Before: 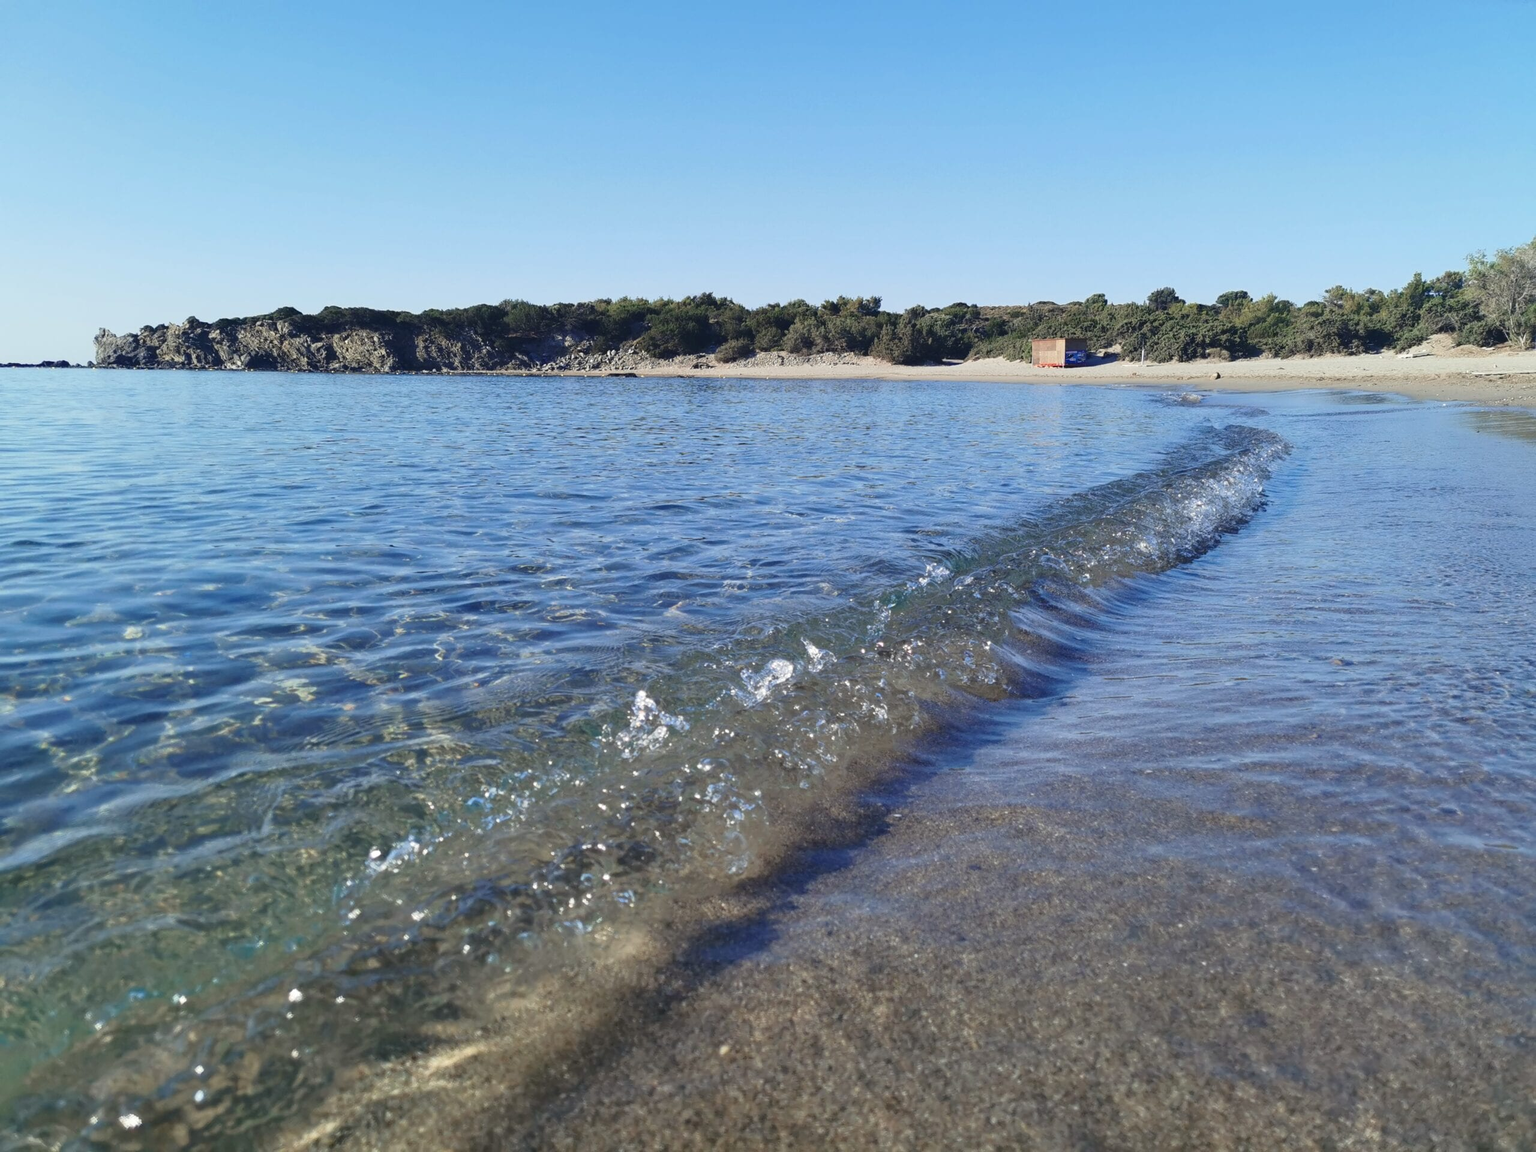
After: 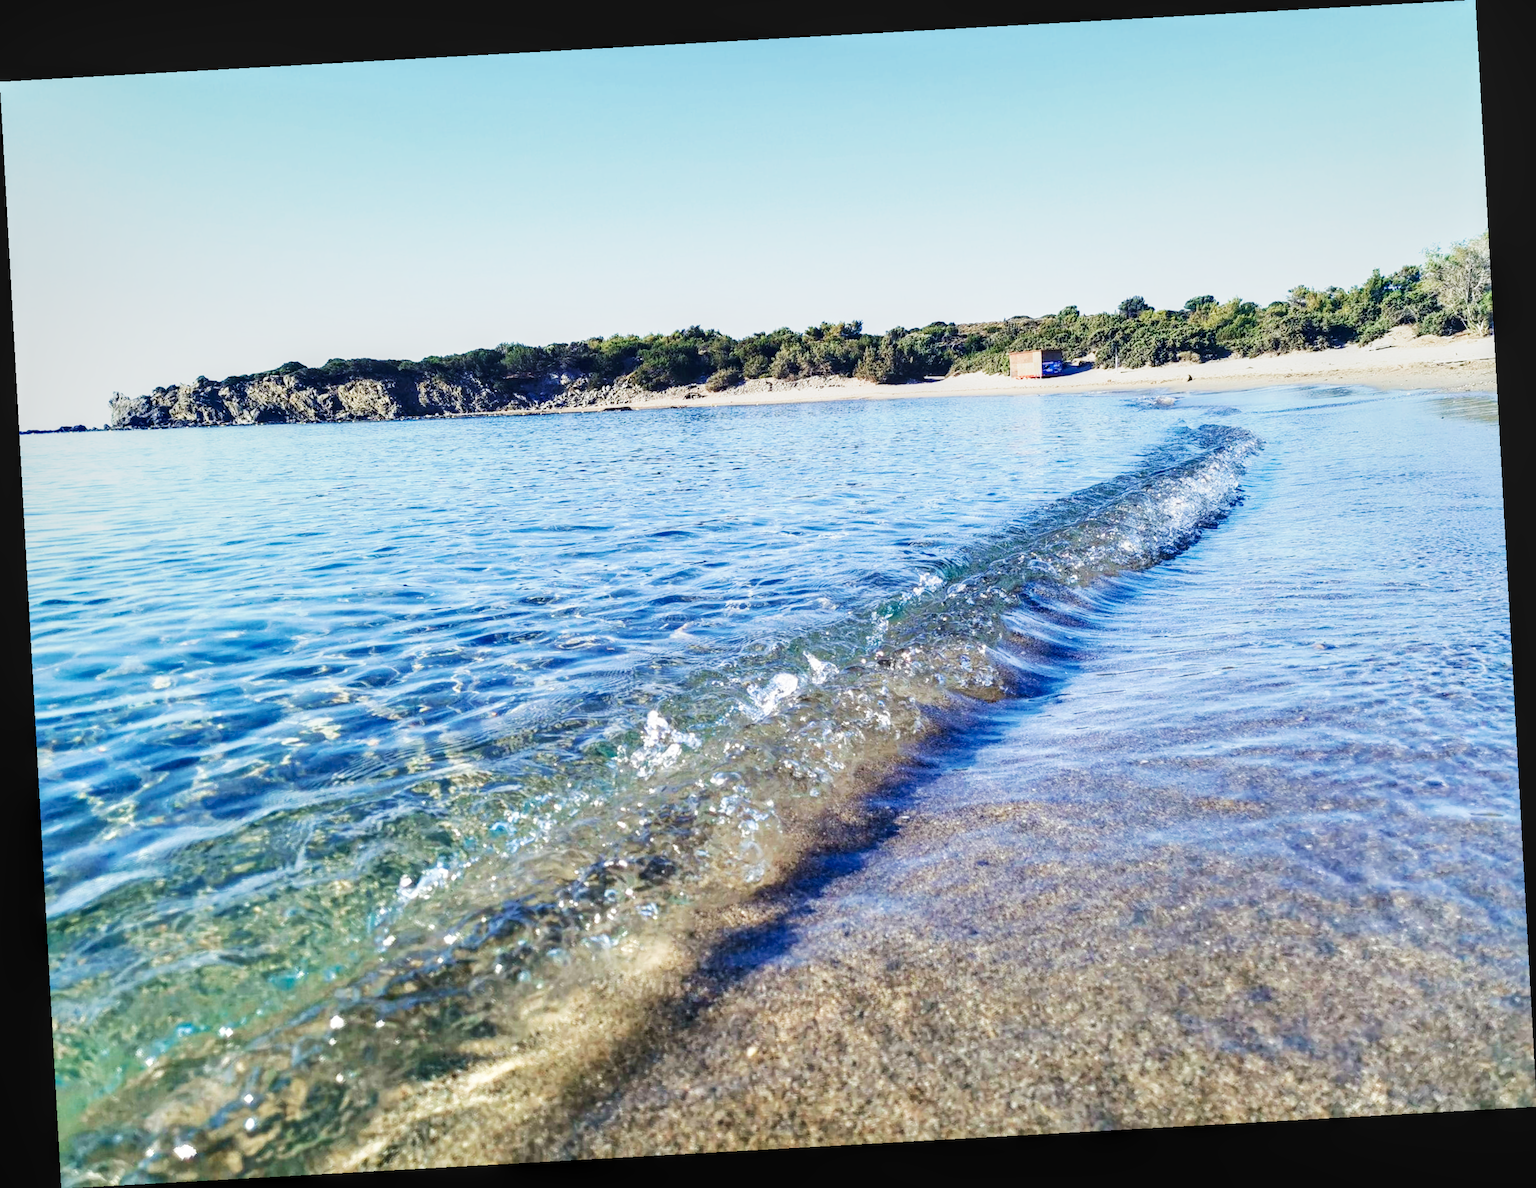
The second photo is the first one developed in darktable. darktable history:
local contrast: on, module defaults
velvia: on, module defaults
base curve: curves: ch0 [(0, 0) (0.007, 0.004) (0.027, 0.03) (0.046, 0.07) (0.207, 0.54) (0.442, 0.872) (0.673, 0.972) (1, 1)], preserve colors none
rotate and perspective: rotation -3.18°, automatic cropping off
